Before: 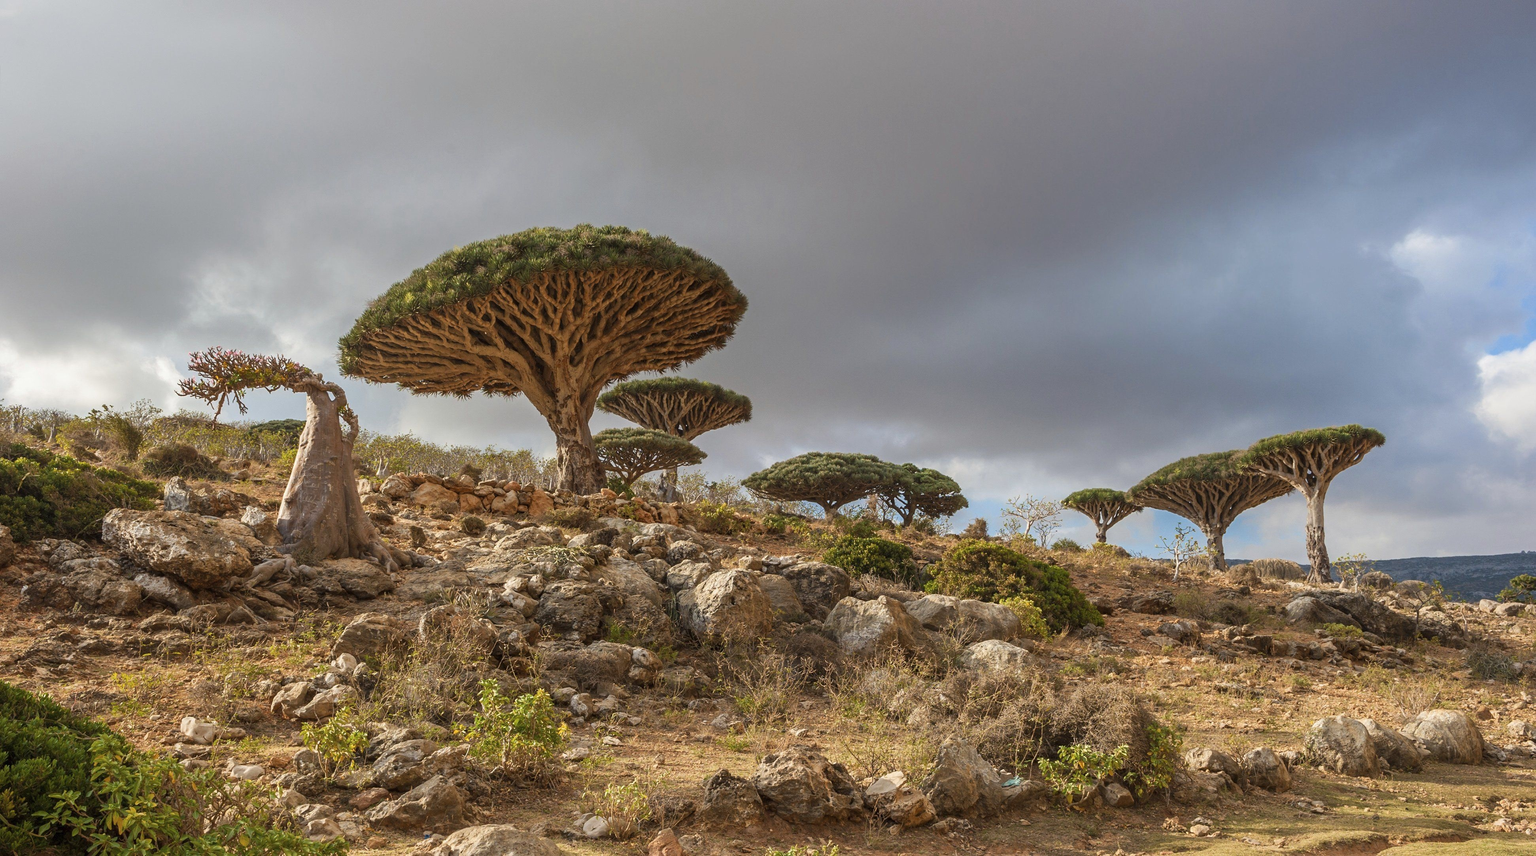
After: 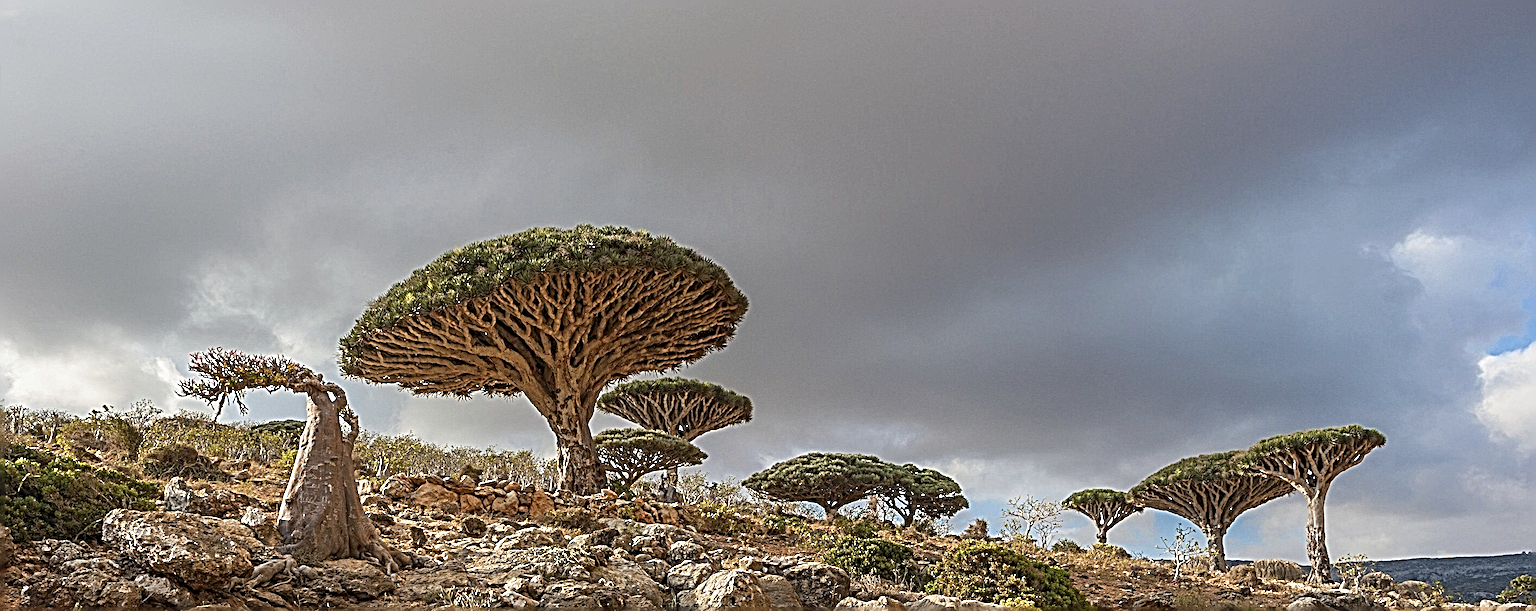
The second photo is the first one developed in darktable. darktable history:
crop: bottom 28.576%
sharpen: radius 6.3, amount 1.8, threshold 0
